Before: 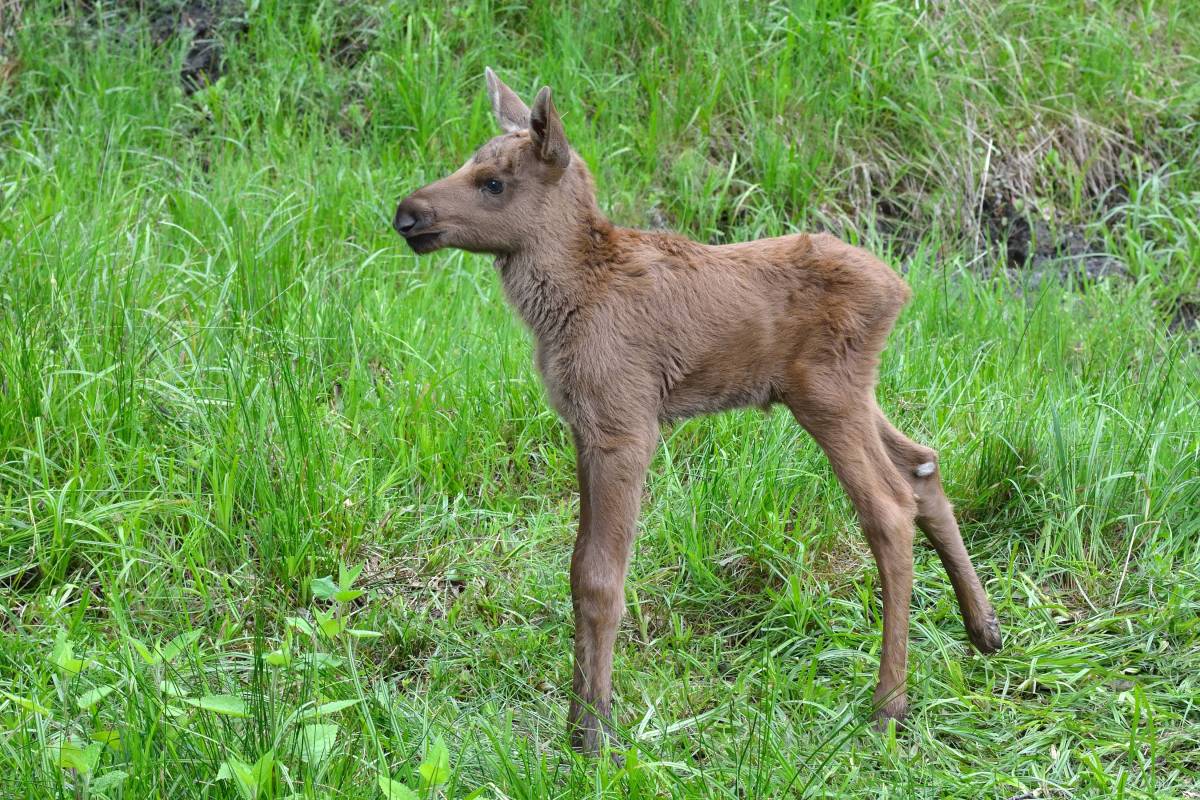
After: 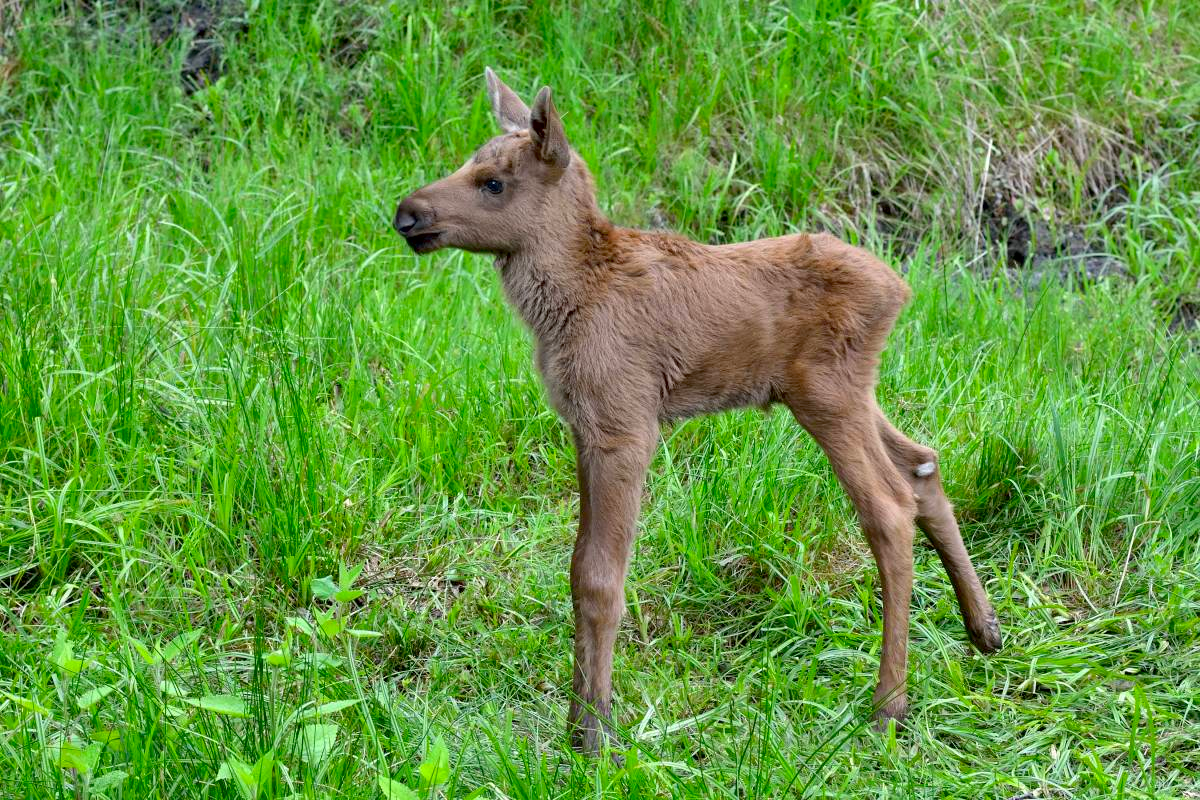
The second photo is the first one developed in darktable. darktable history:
contrast brightness saturation: saturation 0.179
local contrast: mode bilateral grid, contrast 10, coarseness 24, detail 112%, midtone range 0.2
exposure: black level correction 0.011, compensate exposure bias true, compensate highlight preservation false
